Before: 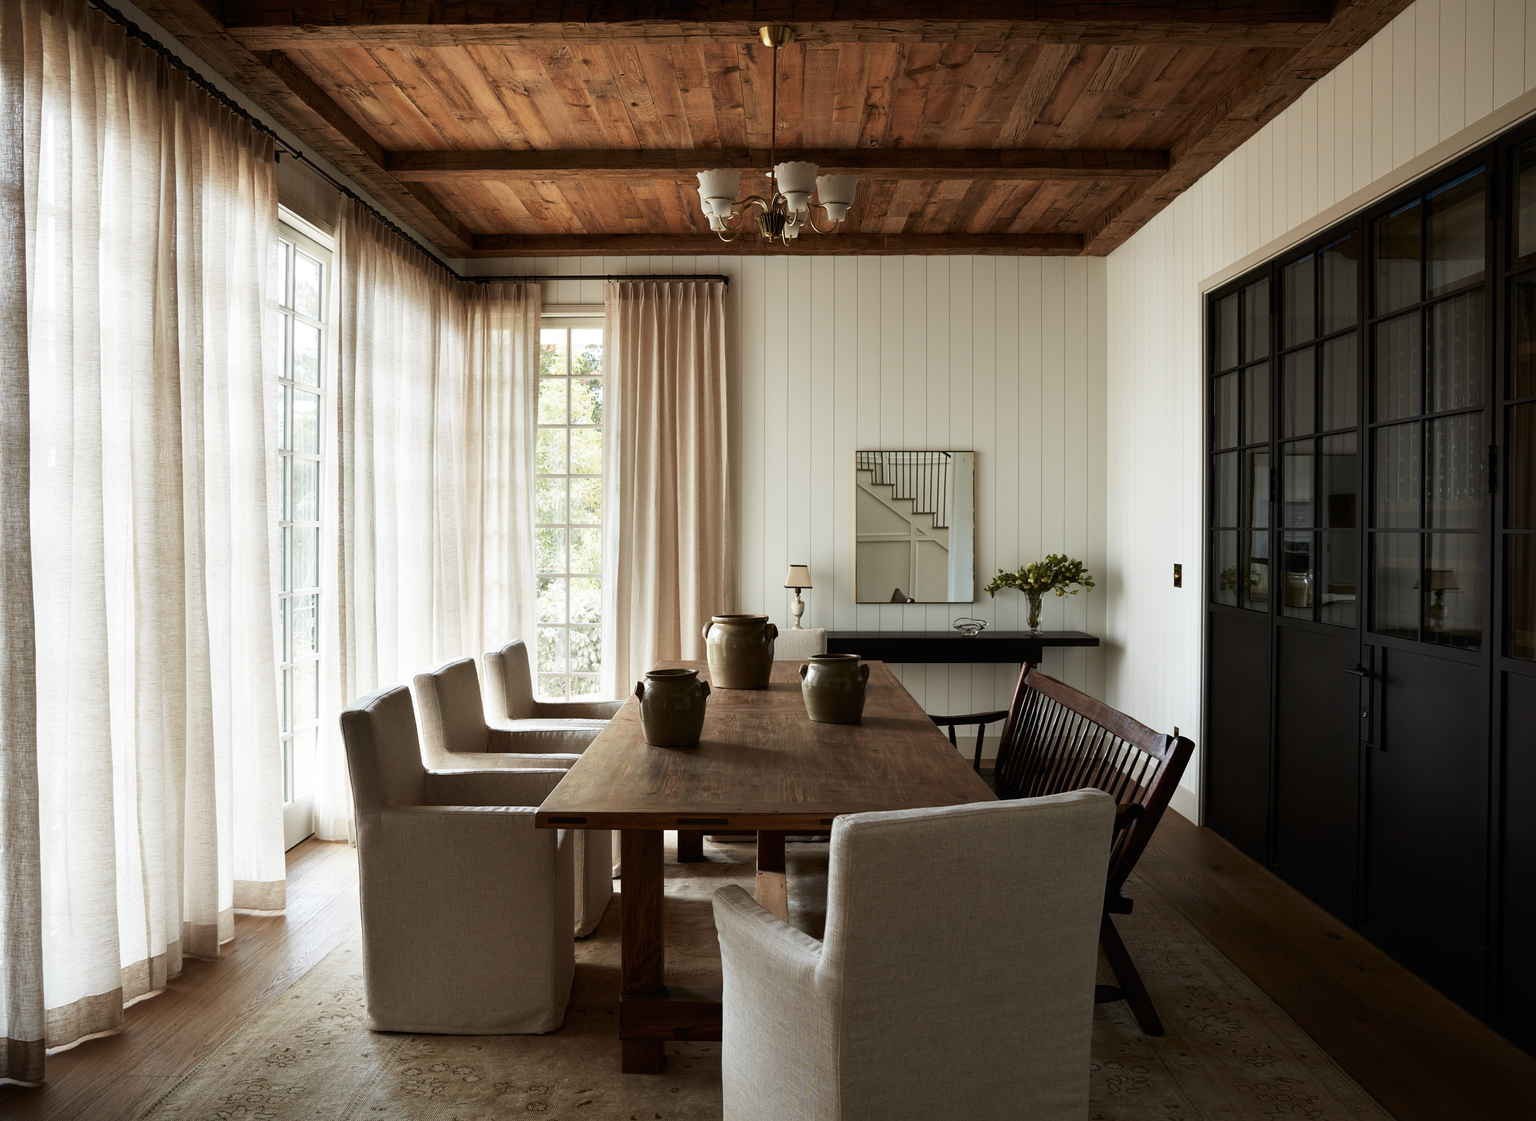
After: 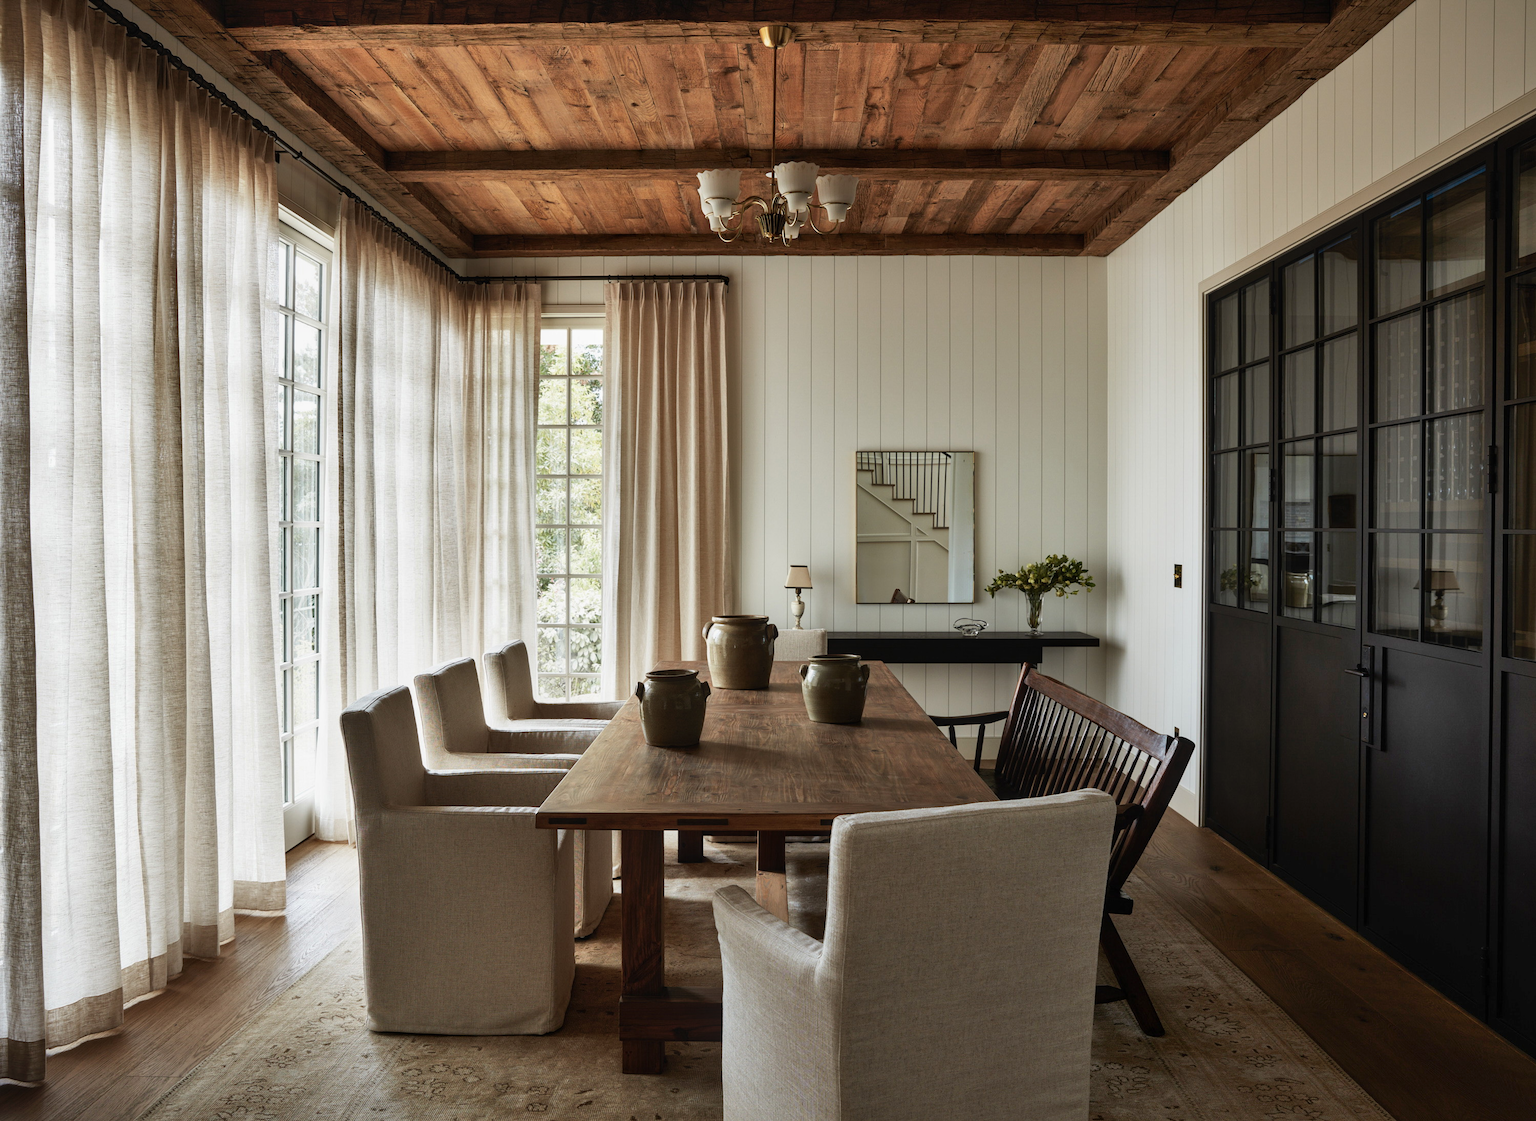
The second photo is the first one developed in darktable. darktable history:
local contrast: detail 110%
shadows and highlights: soften with gaussian
